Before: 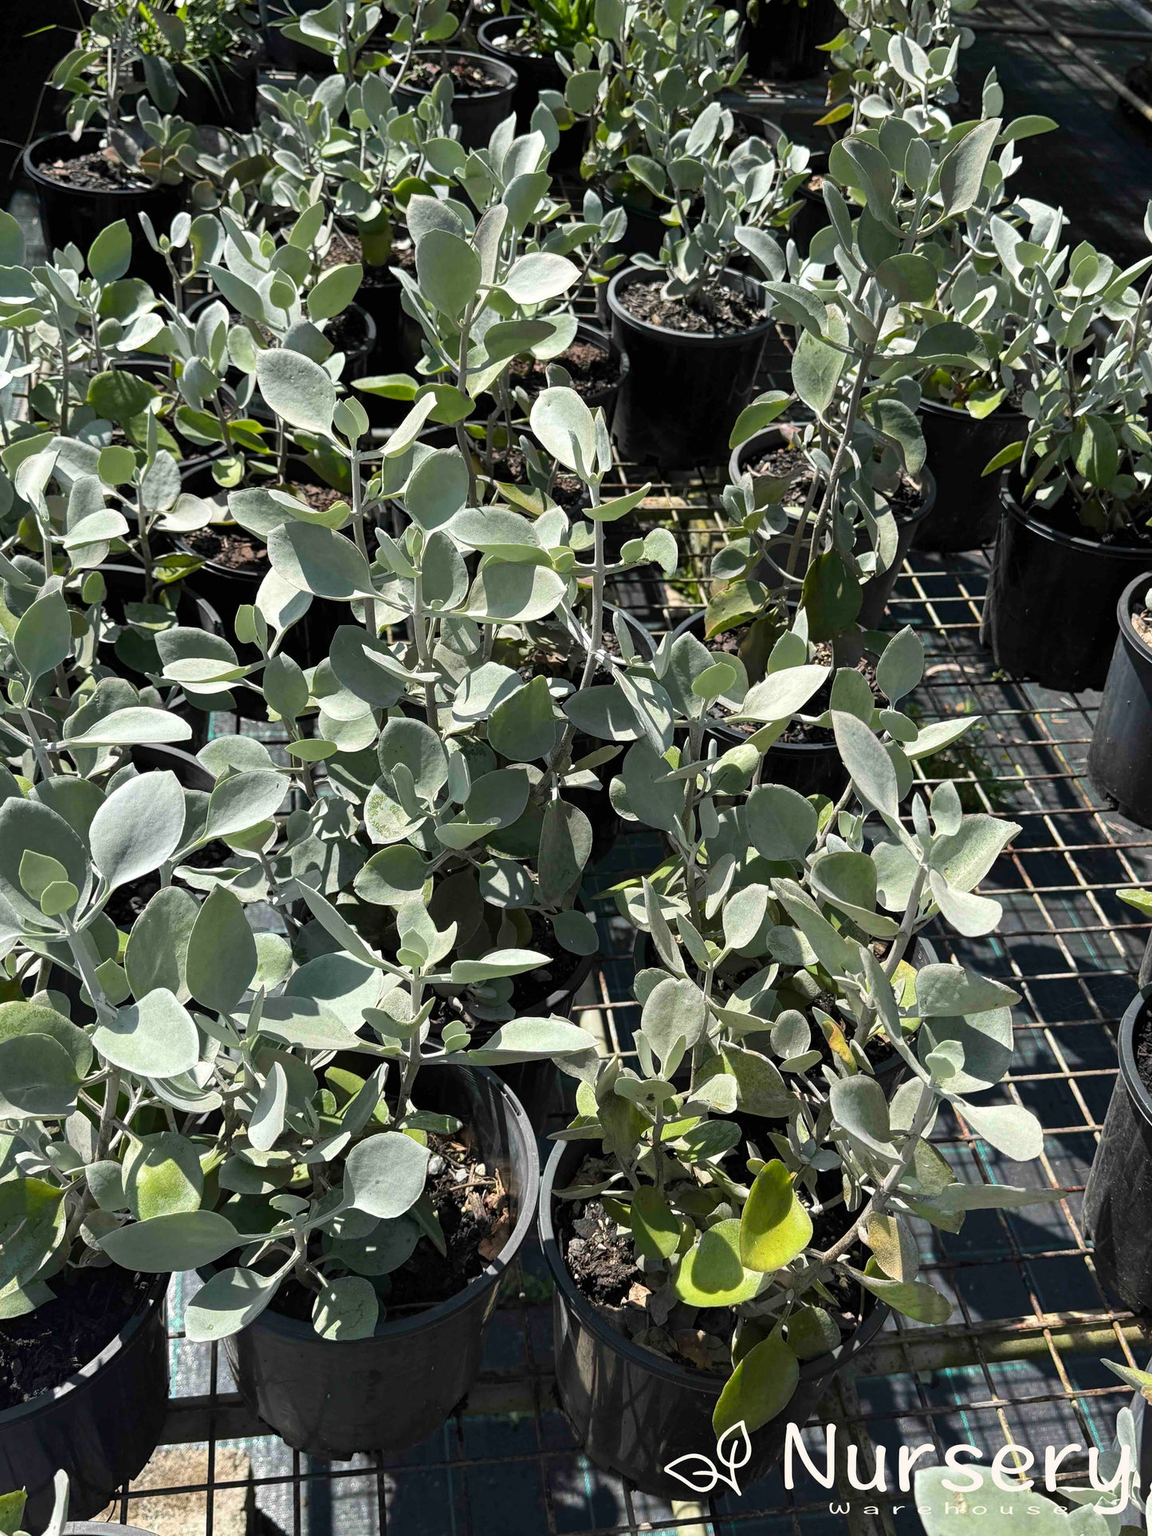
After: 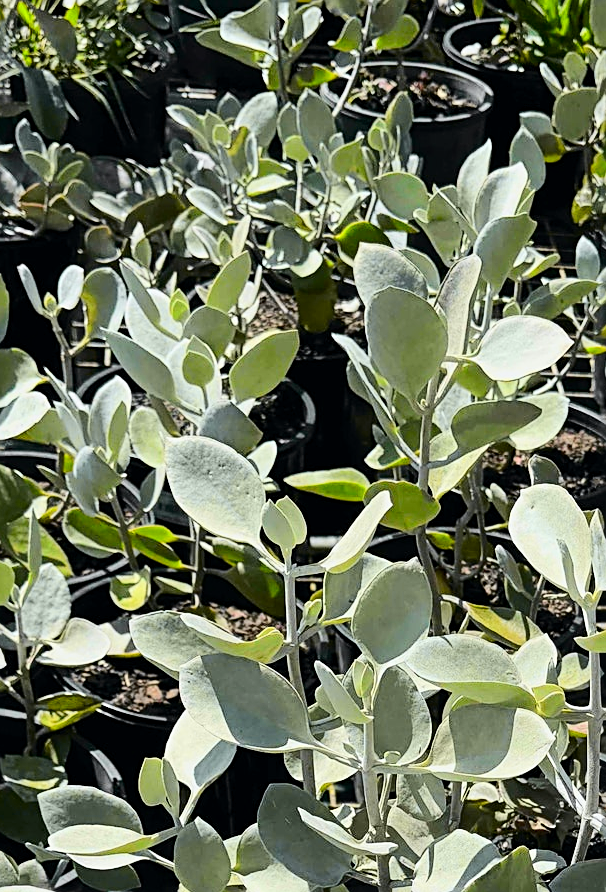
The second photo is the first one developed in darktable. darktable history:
crop and rotate: left 10.817%, top 0.062%, right 47.194%, bottom 53.626%
shadows and highlights: soften with gaussian
levels: mode automatic, black 0.023%, white 99.97%, levels [0.062, 0.494, 0.925]
sharpen: on, module defaults
tone curve: curves: ch0 [(0, 0) (0.11, 0.081) (0.256, 0.259) (0.398, 0.475) (0.498, 0.611) (0.65, 0.757) (0.835, 0.883) (1, 0.961)]; ch1 [(0, 0) (0.346, 0.307) (0.408, 0.369) (0.453, 0.457) (0.482, 0.479) (0.502, 0.498) (0.521, 0.51) (0.553, 0.554) (0.618, 0.65) (0.693, 0.727) (1, 1)]; ch2 [(0, 0) (0.358, 0.362) (0.434, 0.46) (0.485, 0.494) (0.5, 0.494) (0.511, 0.508) (0.537, 0.55) (0.579, 0.599) (0.621, 0.693) (1, 1)], color space Lab, independent channels, preserve colors none
